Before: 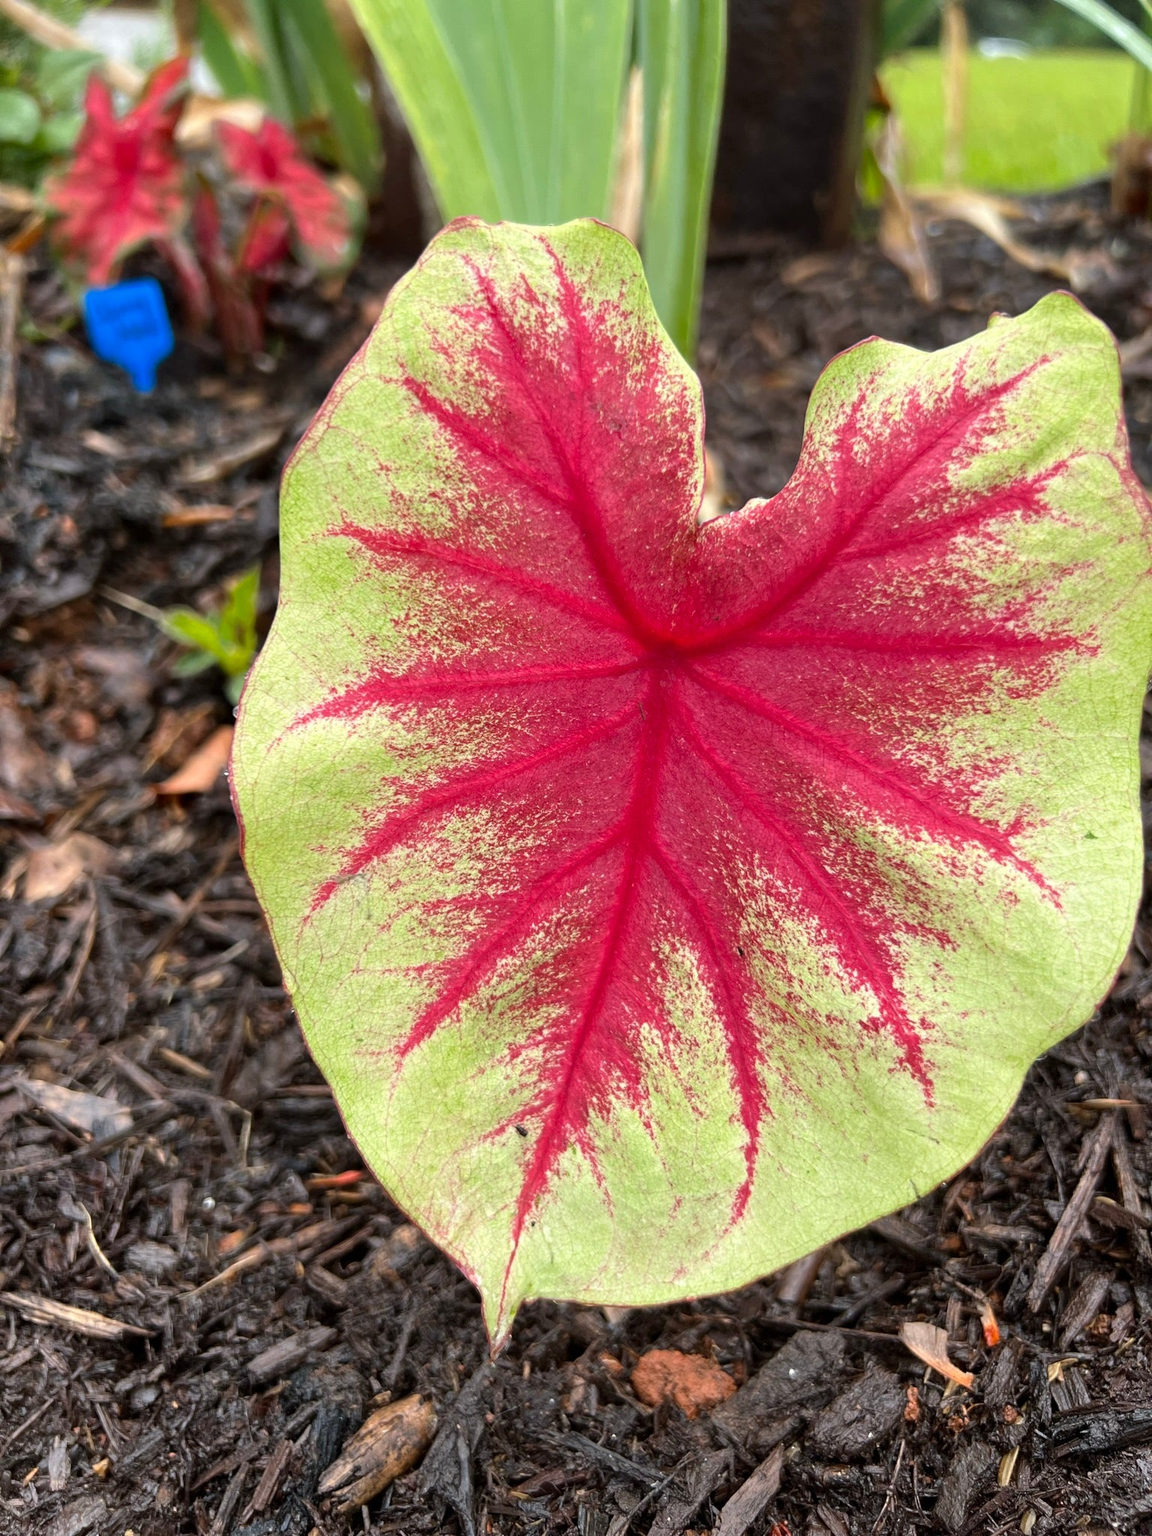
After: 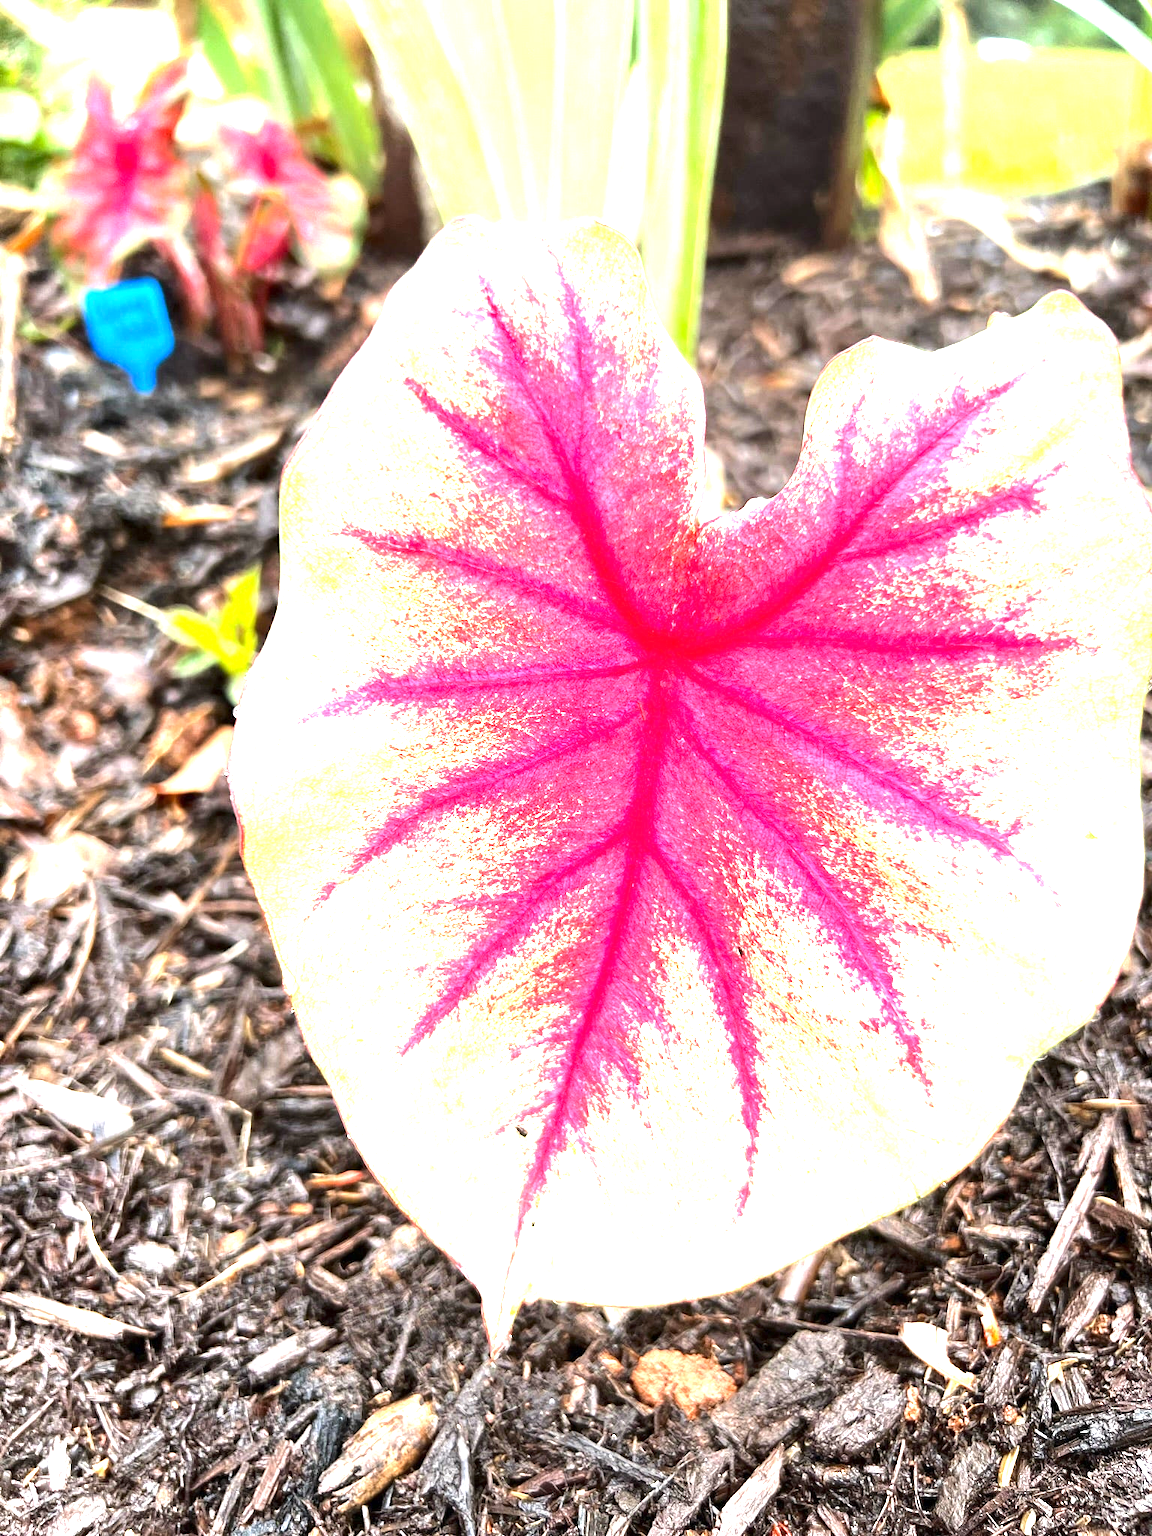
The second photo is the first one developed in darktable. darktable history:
exposure: exposure 1.992 EV, compensate exposure bias true, compensate highlight preservation false
tone equalizer: -8 EV -0.416 EV, -7 EV -0.382 EV, -6 EV -0.36 EV, -5 EV -0.223 EV, -3 EV 0.204 EV, -2 EV 0.322 EV, -1 EV 0.368 EV, +0 EV 0.424 EV, edges refinement/feathering 500, mask exposure compensation -1.57 EV, preserve details no
